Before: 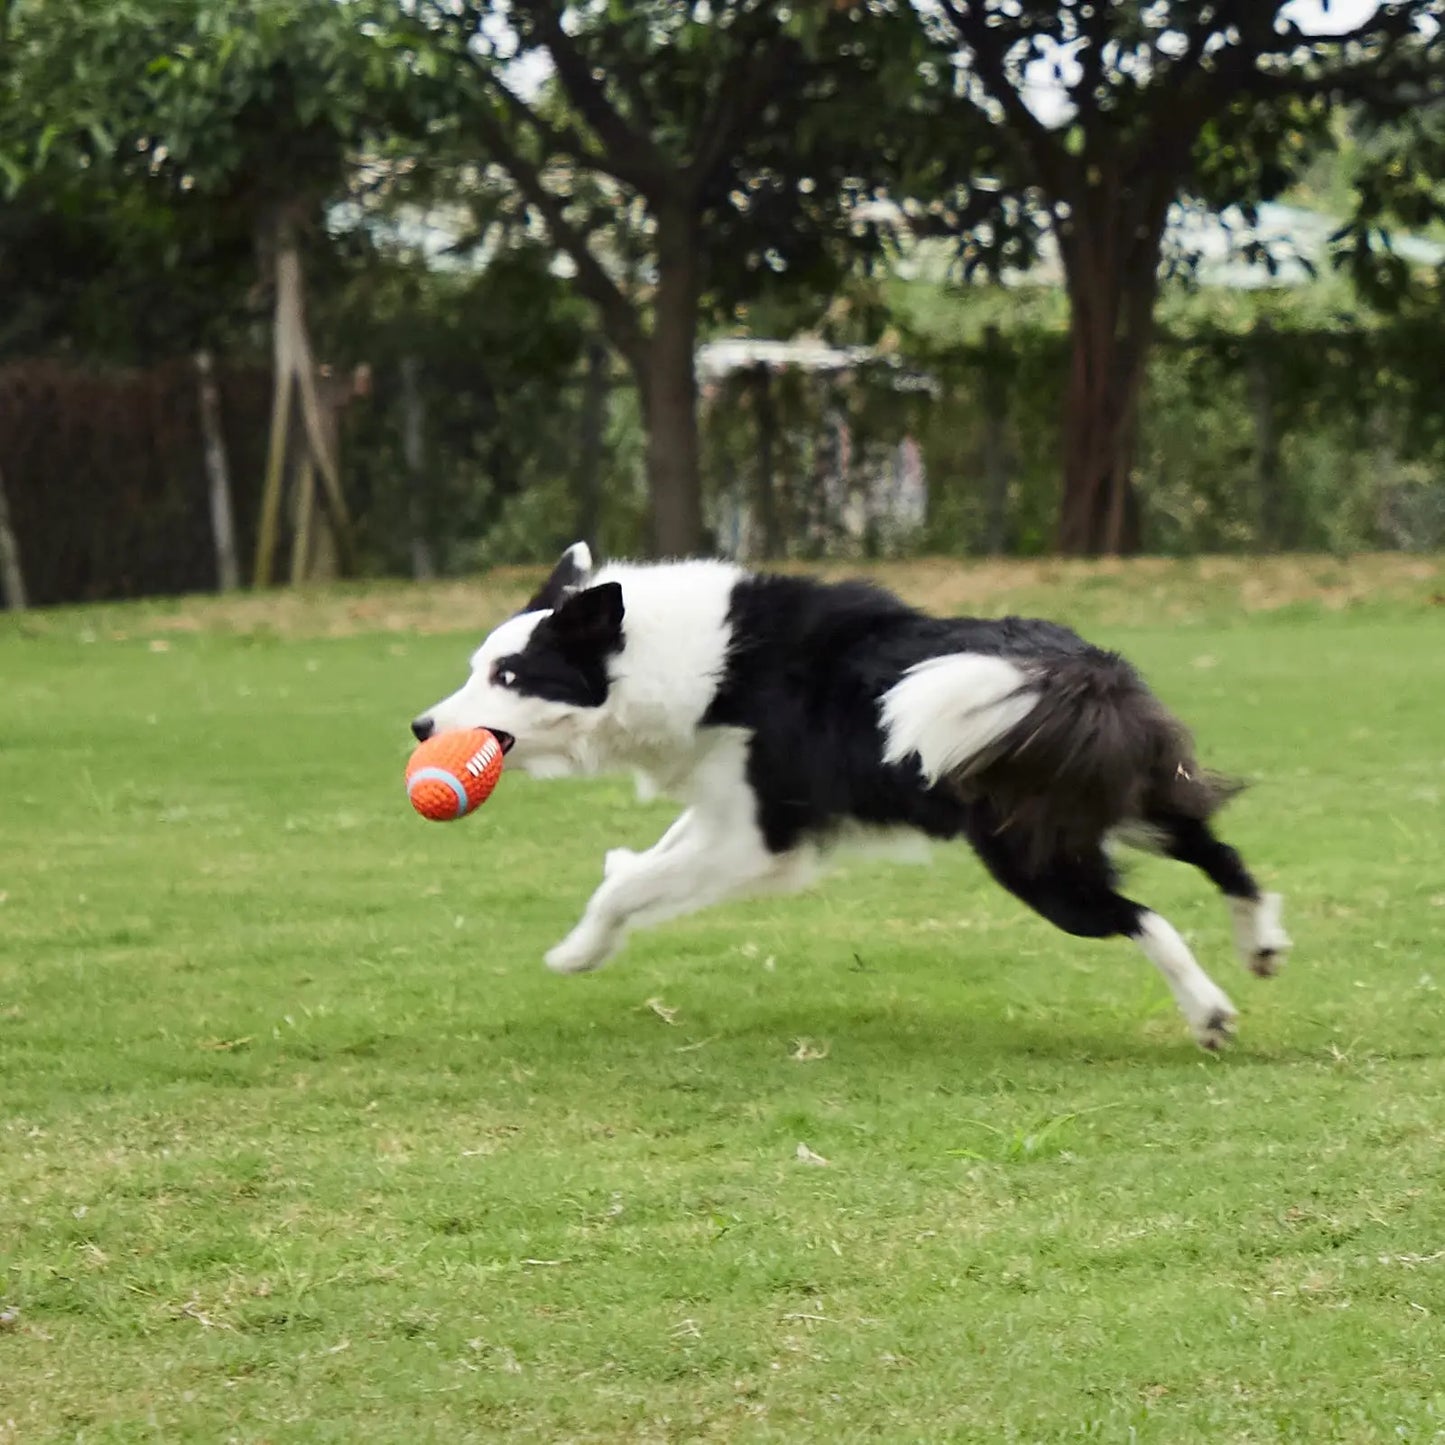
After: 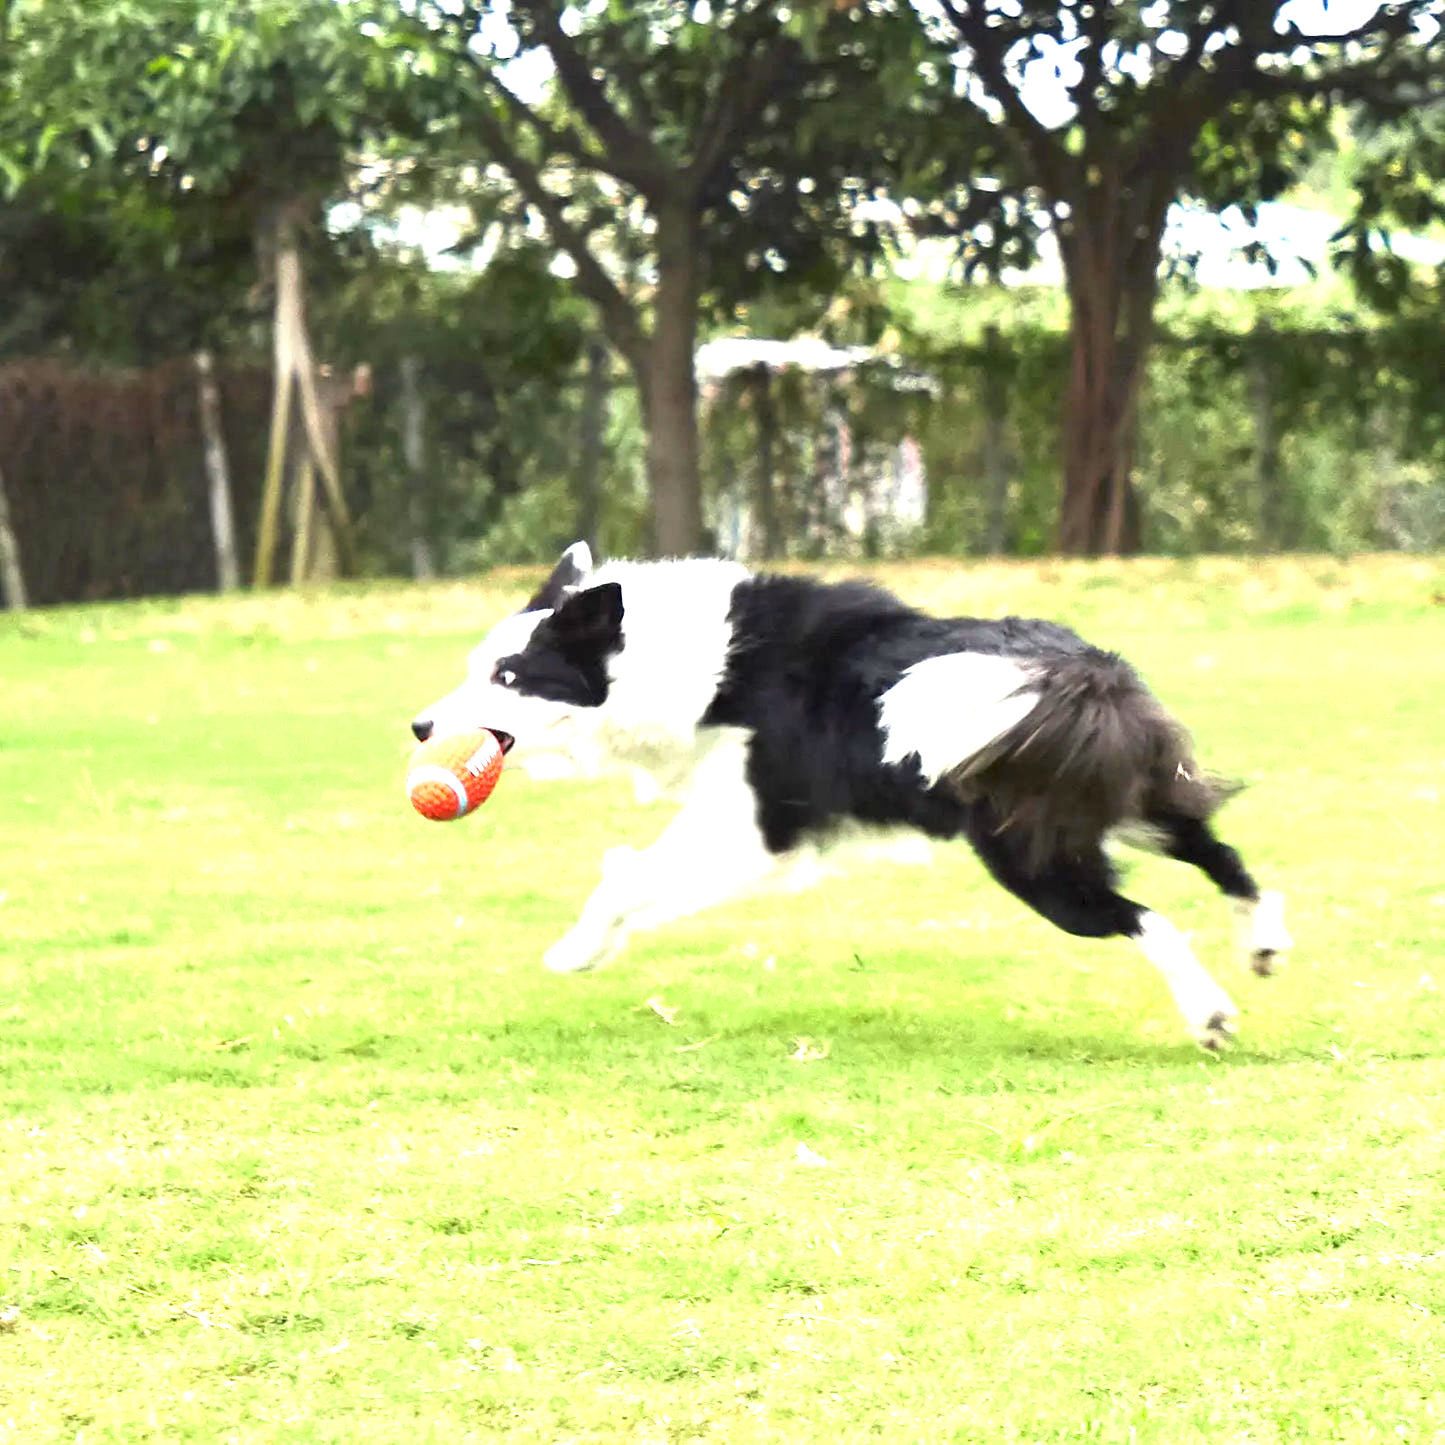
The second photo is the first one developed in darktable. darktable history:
levels: levels [0, 0.499, 1]
exposure: black level correction 0, exposure 1.7 EV, compensate exposure bias true, compensate highlight preservation false
color zones: curves: ch0 [(0.068, 0.464) (0.25, 0.5) (0.48, 0.508) (0.75, 0.536) (0.886, 0.476) (0.967, 0.456)]; ch1 [(0.066, 0.456) (0.25, 0.5) (0.616, 0.508) (0.746, 0.56) (0.934, 0.444)]
